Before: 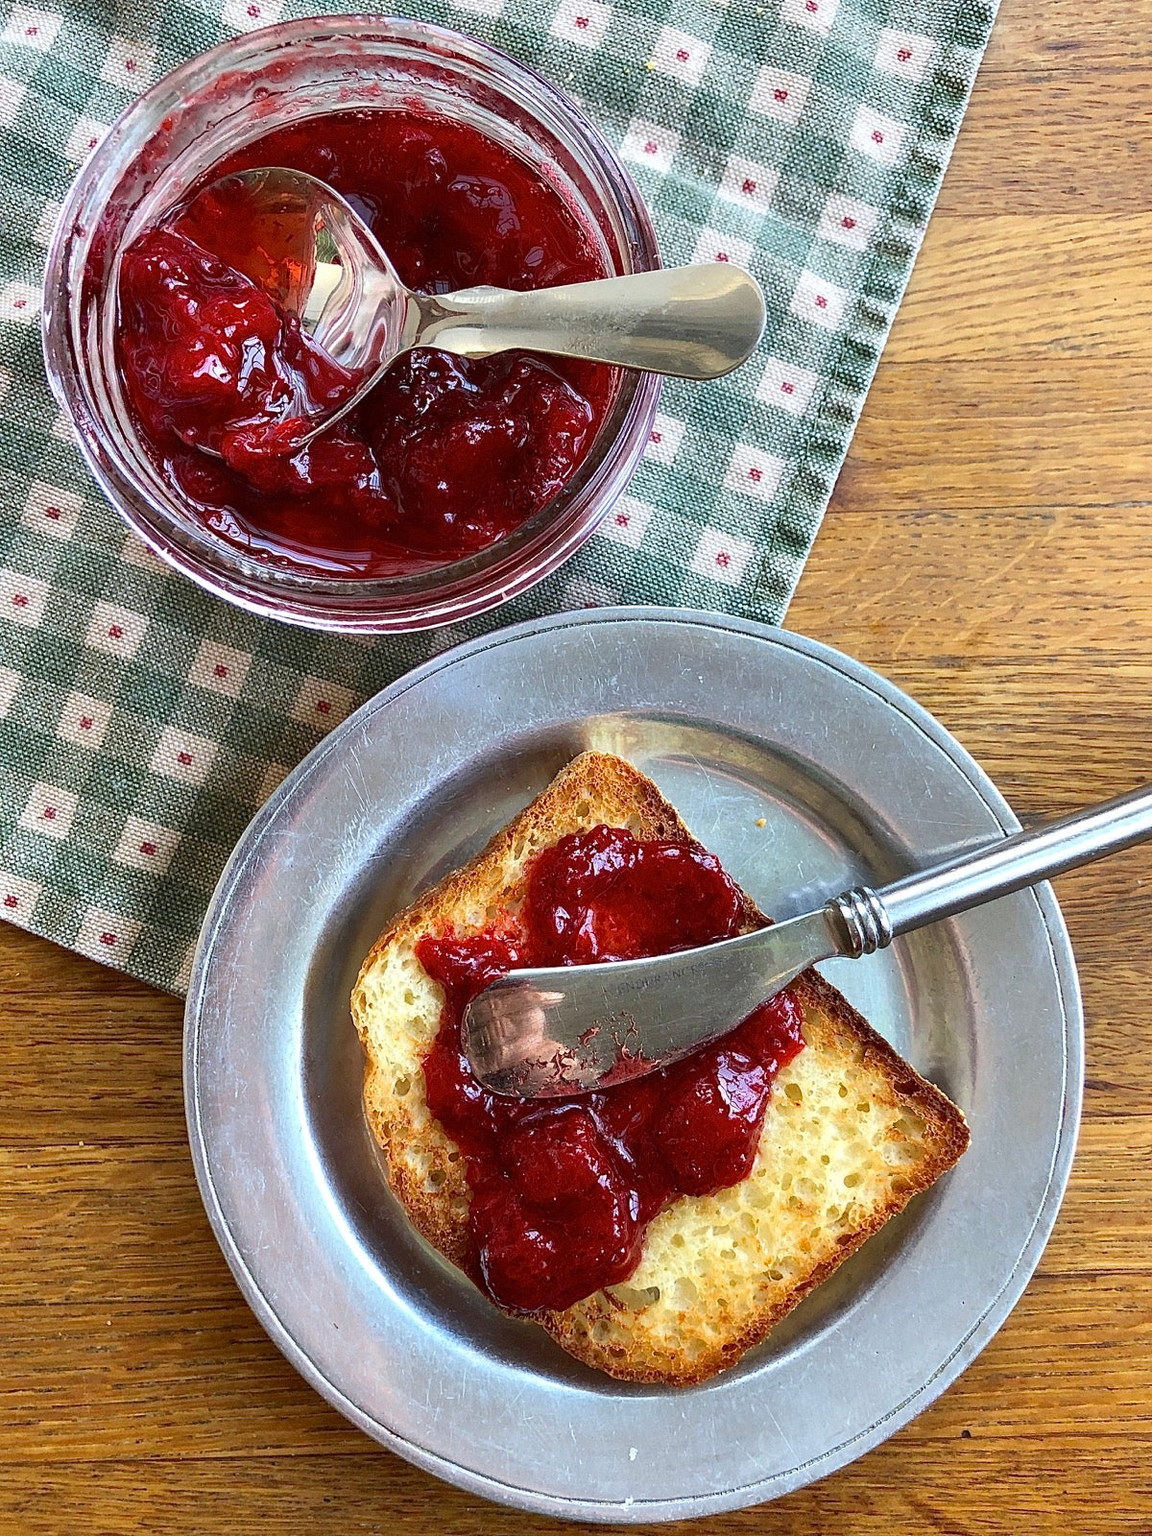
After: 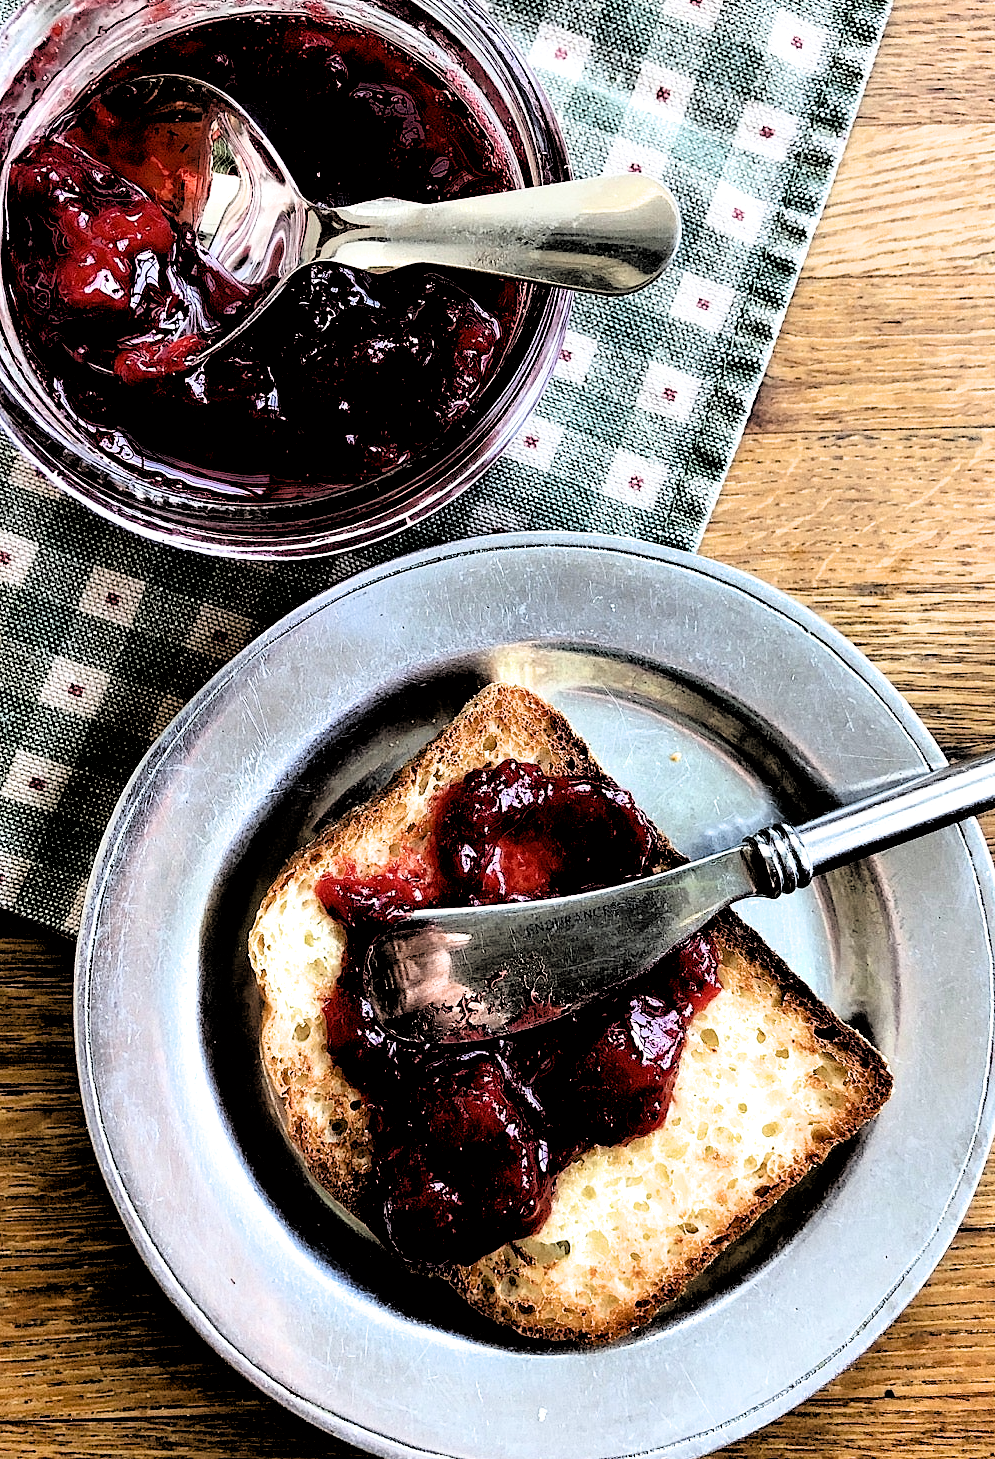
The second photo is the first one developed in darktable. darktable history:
filmic rgb: black relative exposure -1.02 EV, white relative exposure 2.09 EV, hardness 1.5, contrast 2.242
crop: left 9.807%, top 6.28%, right 7.225%, bottom 2.497%
